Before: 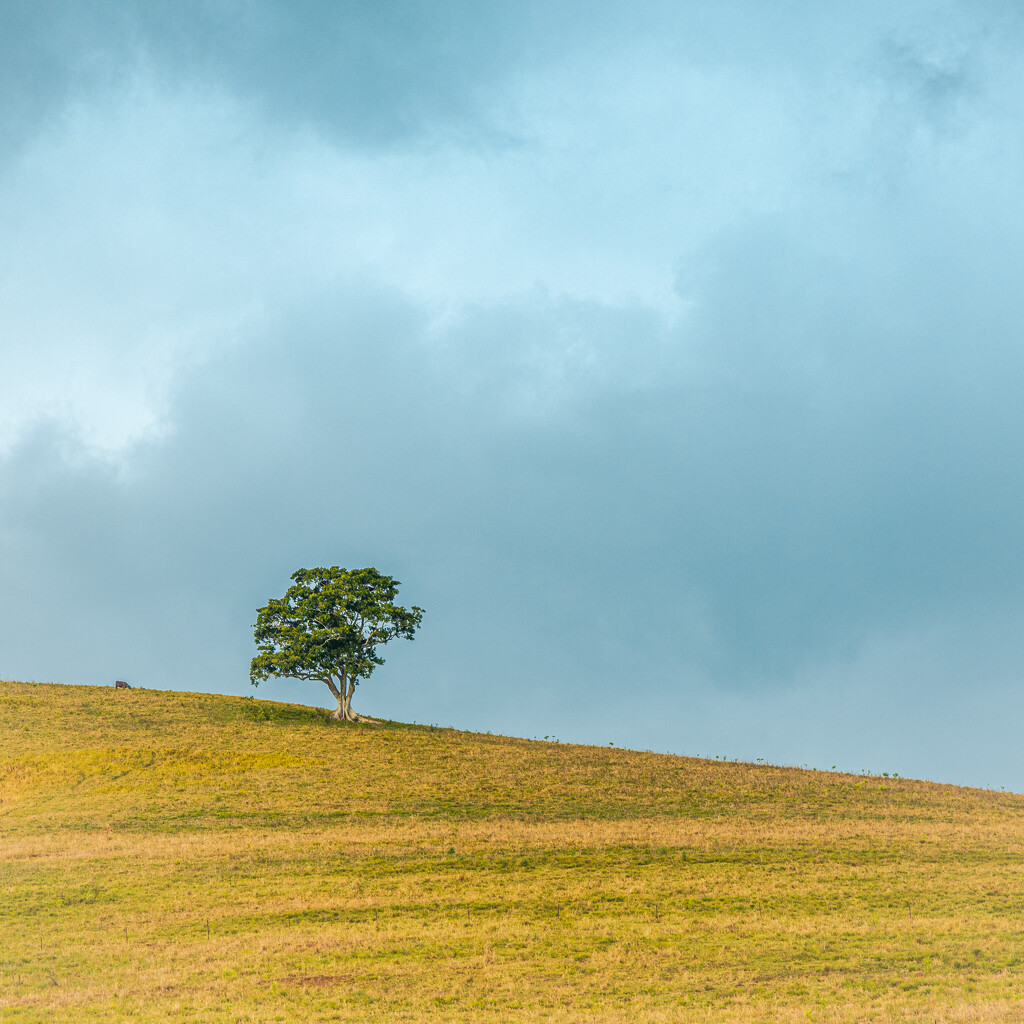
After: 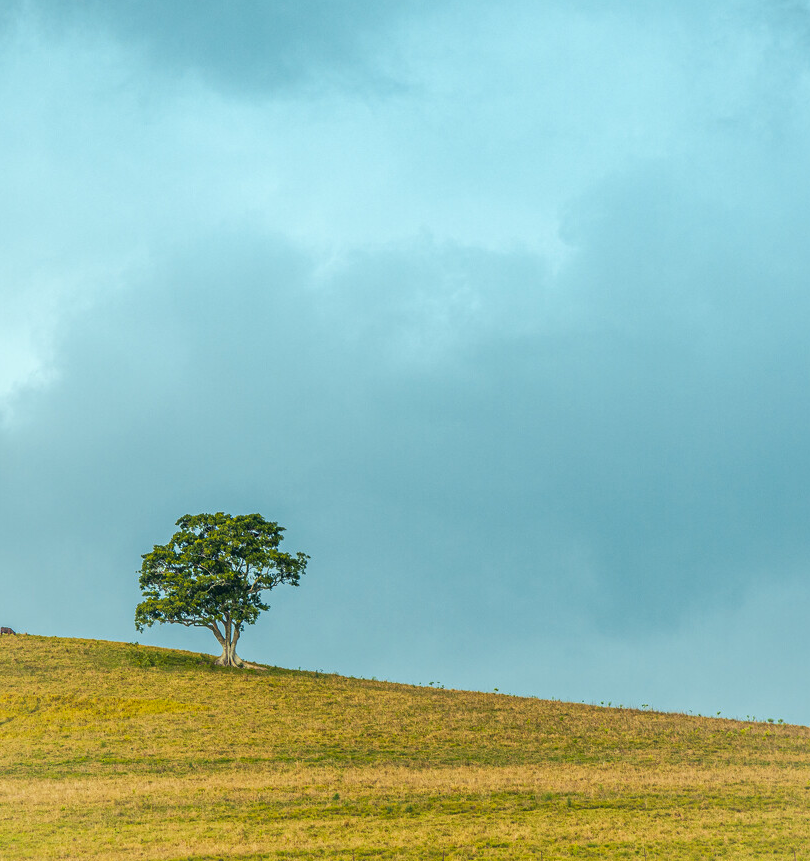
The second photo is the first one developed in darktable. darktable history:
crop: left 11.315%, top 5.288%, right 9.583%, bottom 10.578%
color correction: highlights a* -6.85, highlights b* 0.354
